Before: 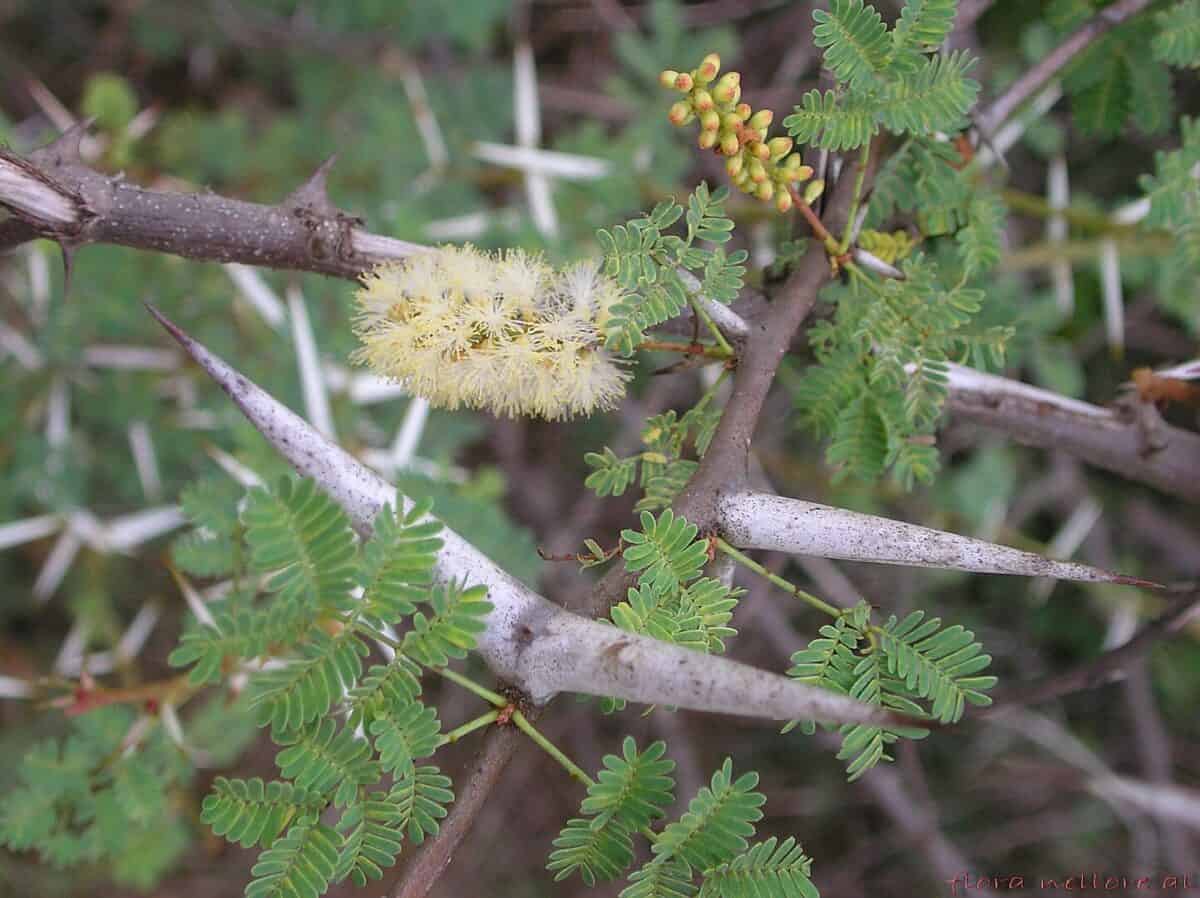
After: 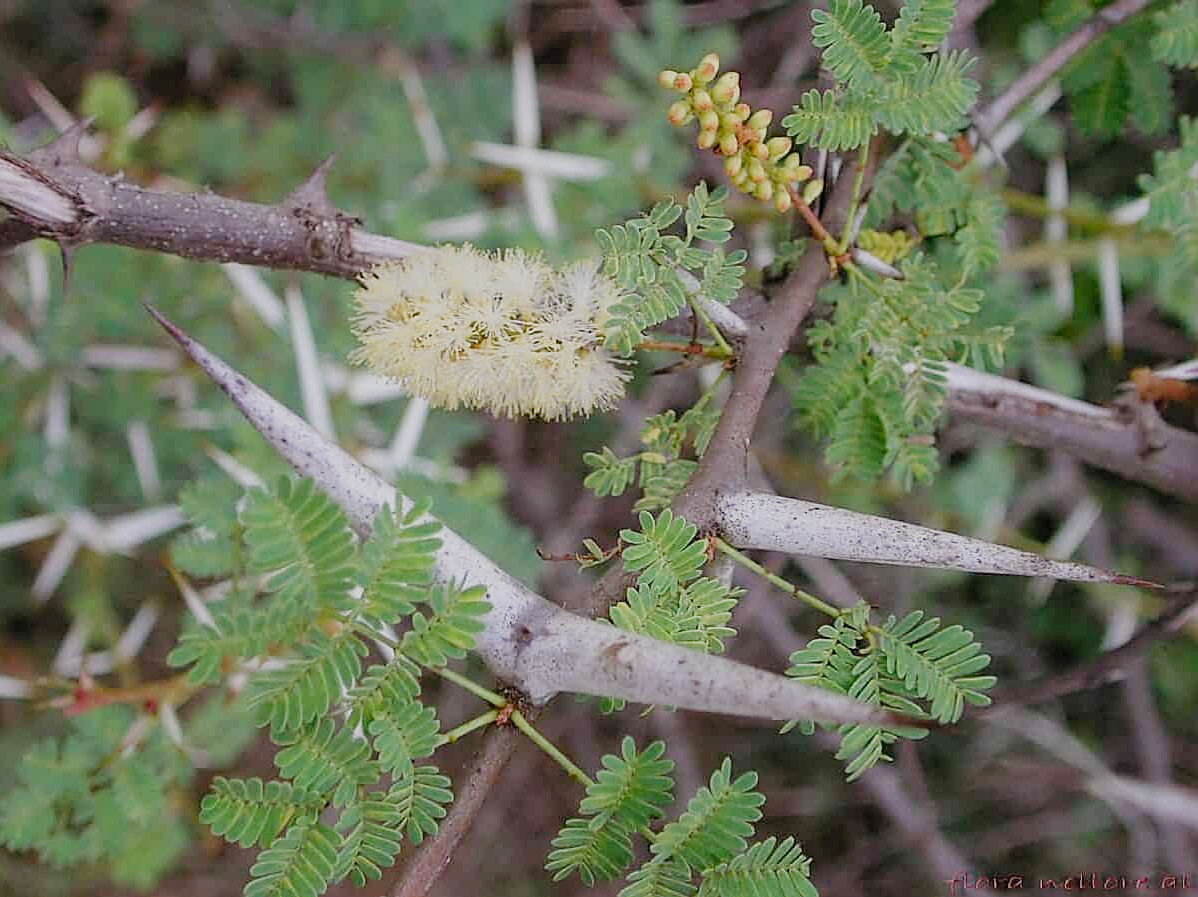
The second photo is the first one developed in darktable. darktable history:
crop and rotate: left 0.114%, bottom 0.013%
filmic rgb: black relative exposure -7.65 EV, white relative exposure 4.56 EV, threshold 5.98 EV, hardness 3.61, add noise in highlights 0.001, preserve chrominance no, color science v3 (2019), use custom middle-gray values true, contrast in highlights soft, enable highlight reconstruction true
contrast equalizer: y [[0.5 ×6], [0.5 ×6], [0.5, 0.5, 0.501, 0.545, 0.707, 0.863], [0 ×6], [0 ×6]], mix 0.531
levels: levels [0, 0.478, 1]
sharpen: on, module defaults
